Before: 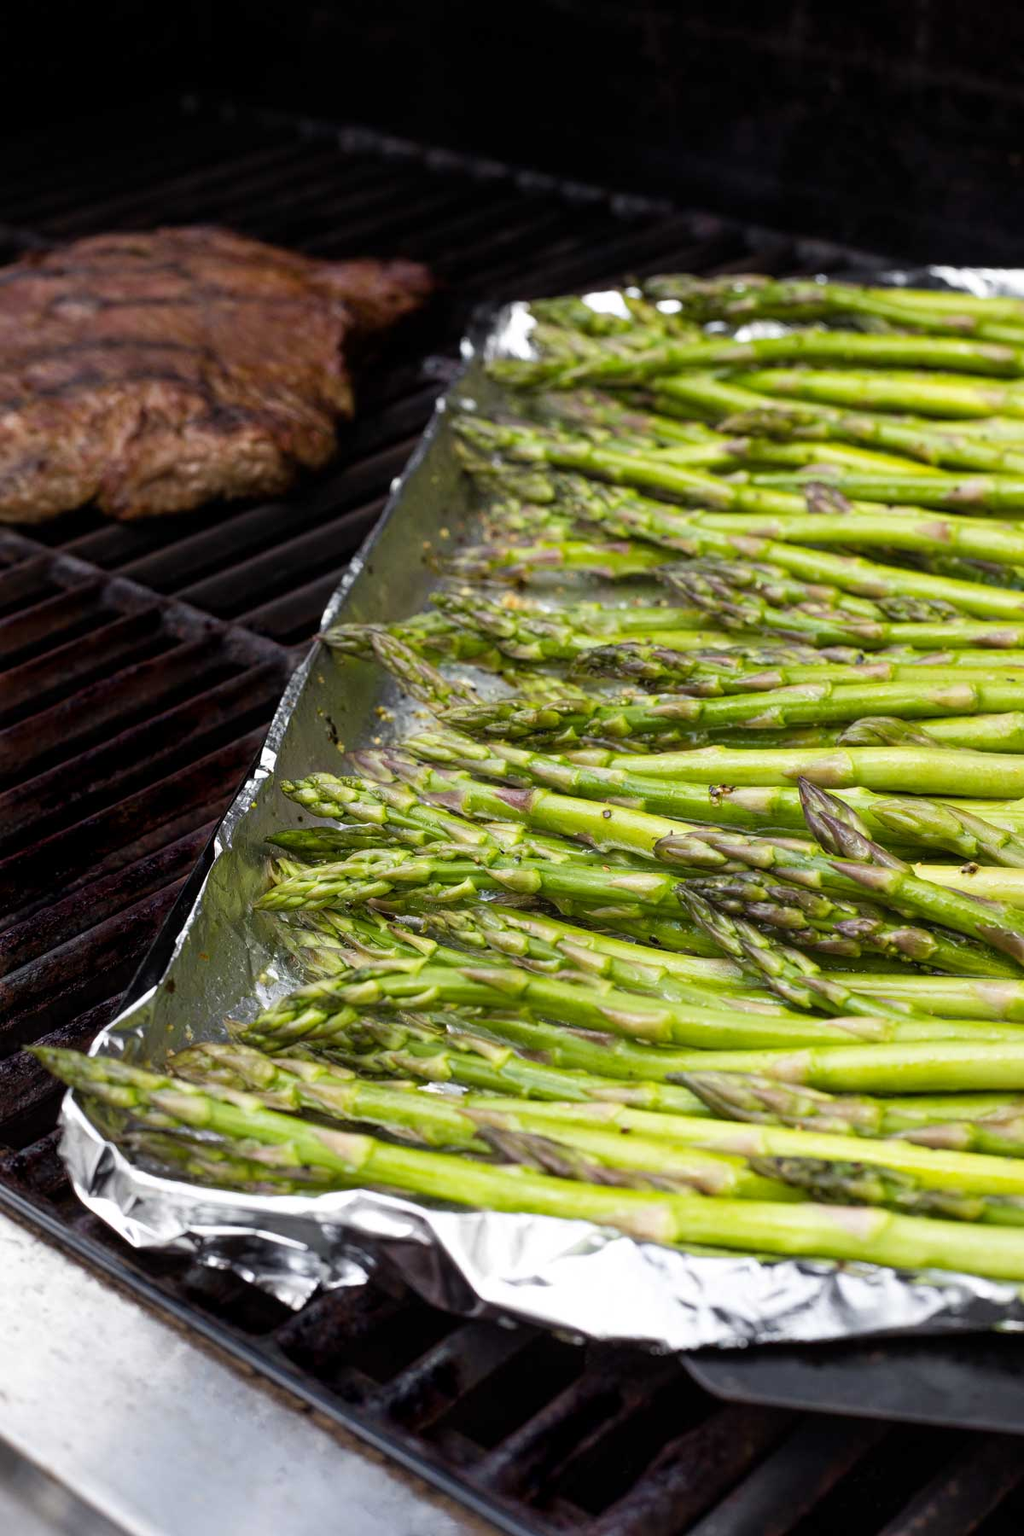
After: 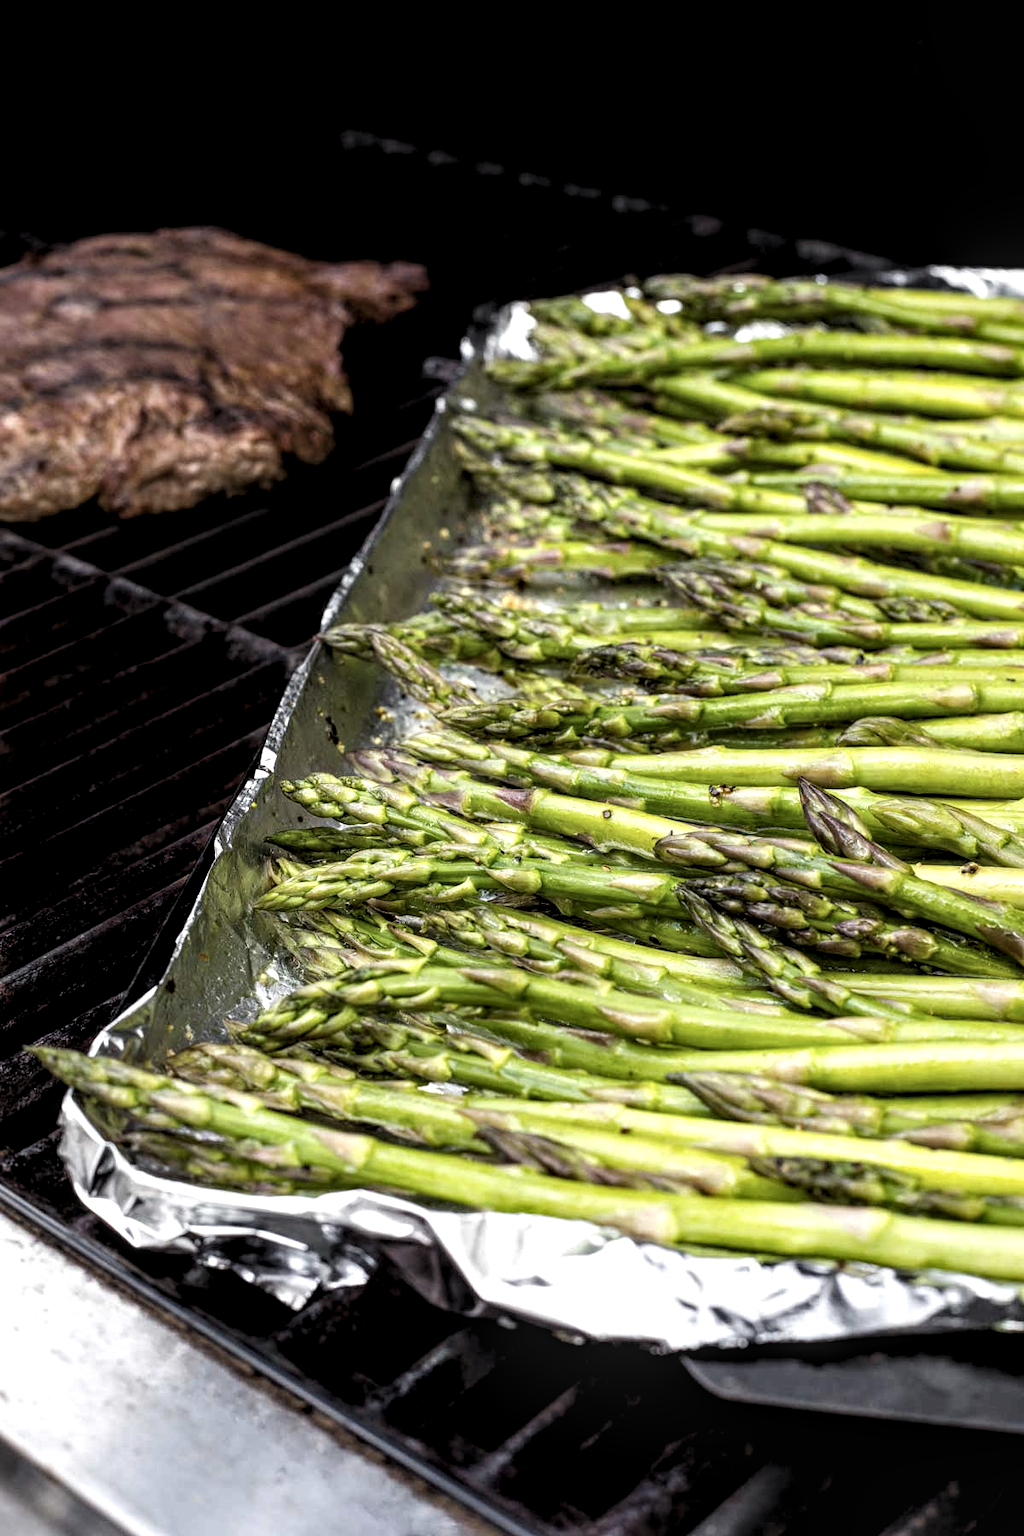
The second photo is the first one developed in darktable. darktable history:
levels: black 8.57%, levels [0.062, 0.494, 0.925]
local contrast: detail 150%
contrast brightness saturation: saturation -0.168
